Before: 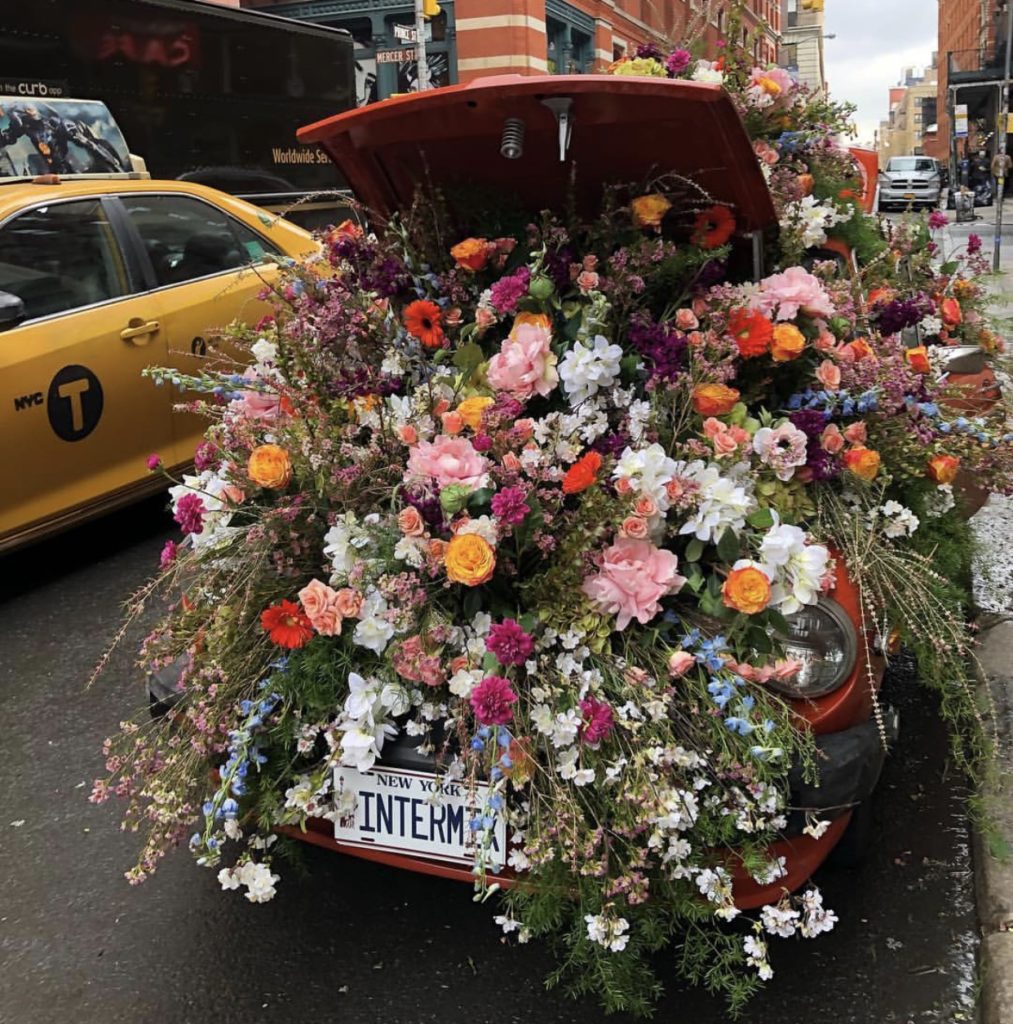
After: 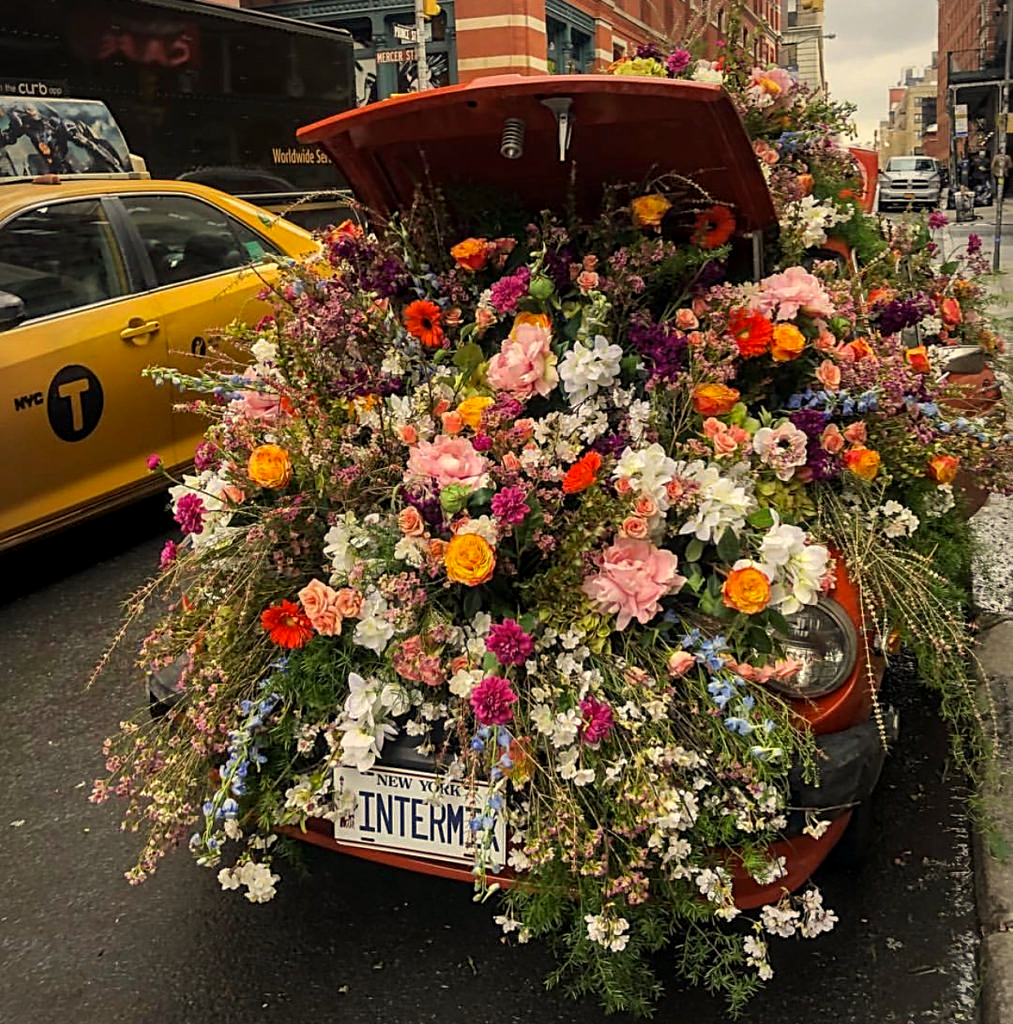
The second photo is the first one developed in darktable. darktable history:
vignetting: fall-off radius 82.19%
sharpen: on, module defaults
color correction: highlights a* 2.64, highlights b* 22.68
local contrast: on, module defaults
